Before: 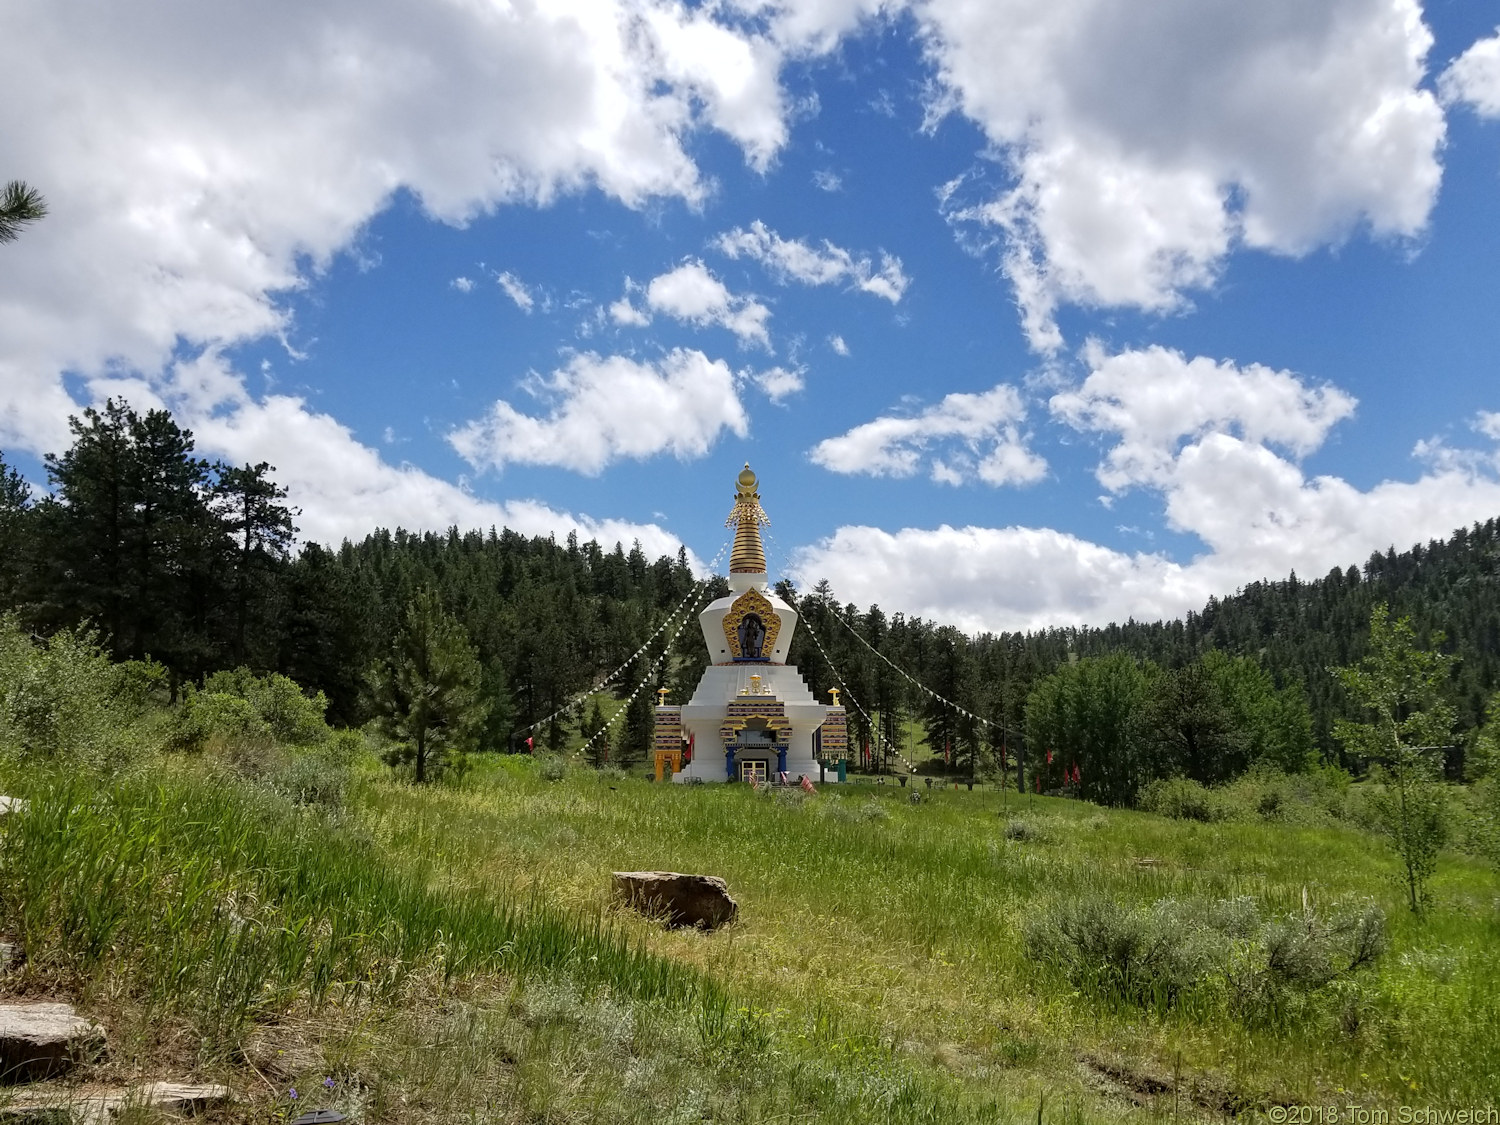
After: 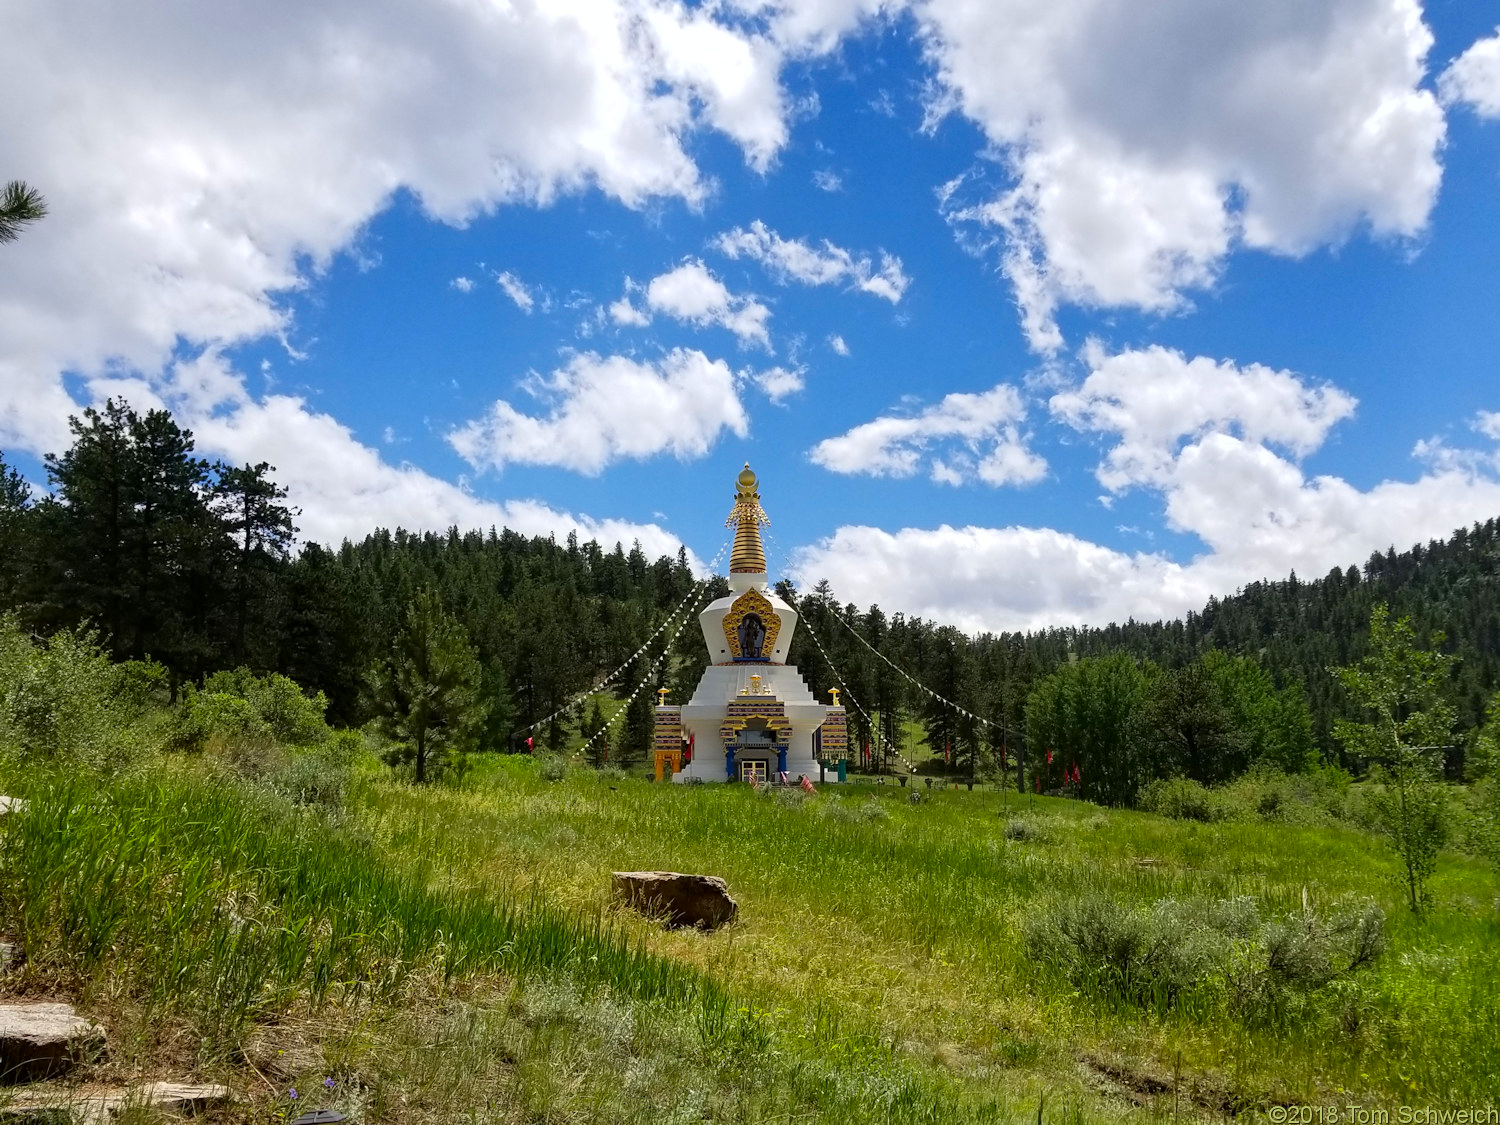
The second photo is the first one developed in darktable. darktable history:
contrast brightness saturation: contrast 0.088, saturation 0.283
